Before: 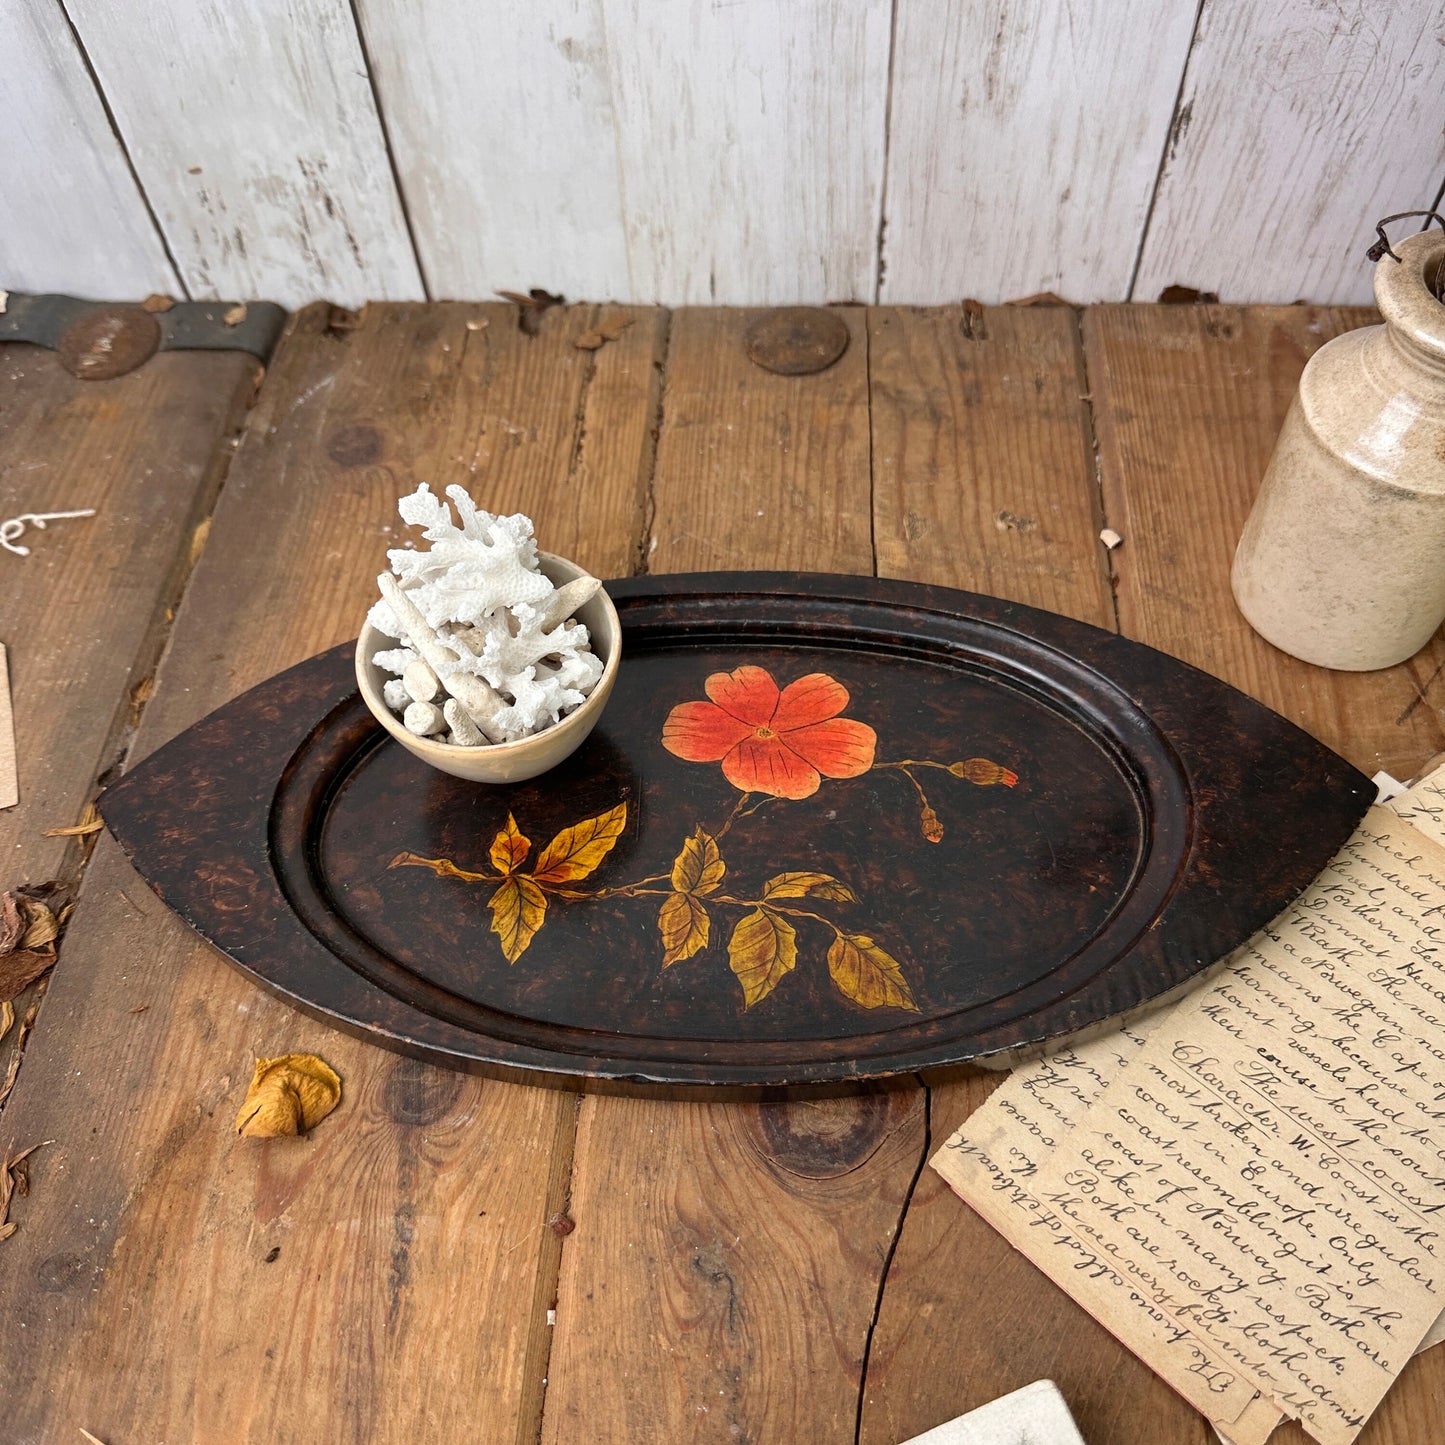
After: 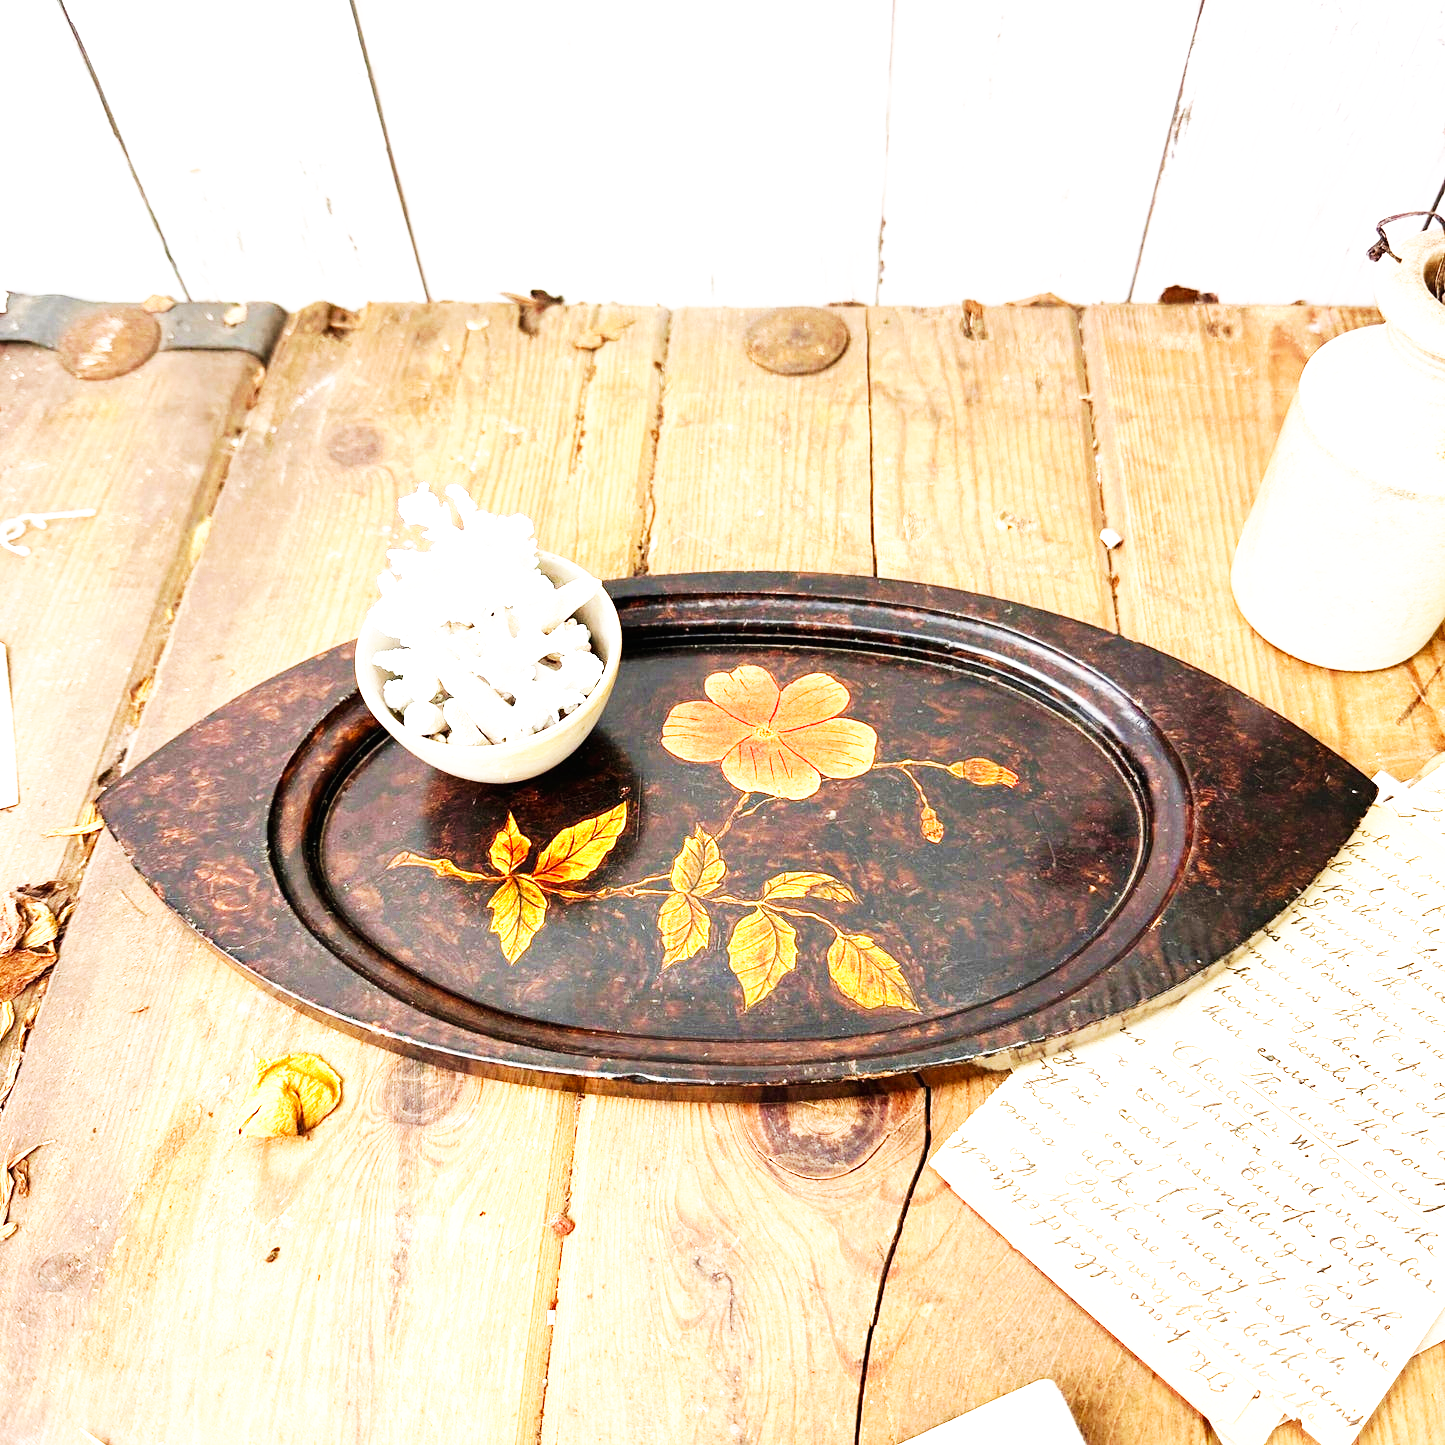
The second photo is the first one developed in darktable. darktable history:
exposure: black level correction 0, exposure 1.3 EV, compensate highlight preservation false
base curve: curves: ch0 [(0, 0) (0.007, 0.004) (0.027, 0.03) (0.046, 0.07) (0.207, 0.54) (0.442, 0.872) (0.673, 0.972) (1, 1)], preserve colors none
velvia: strength 15%
